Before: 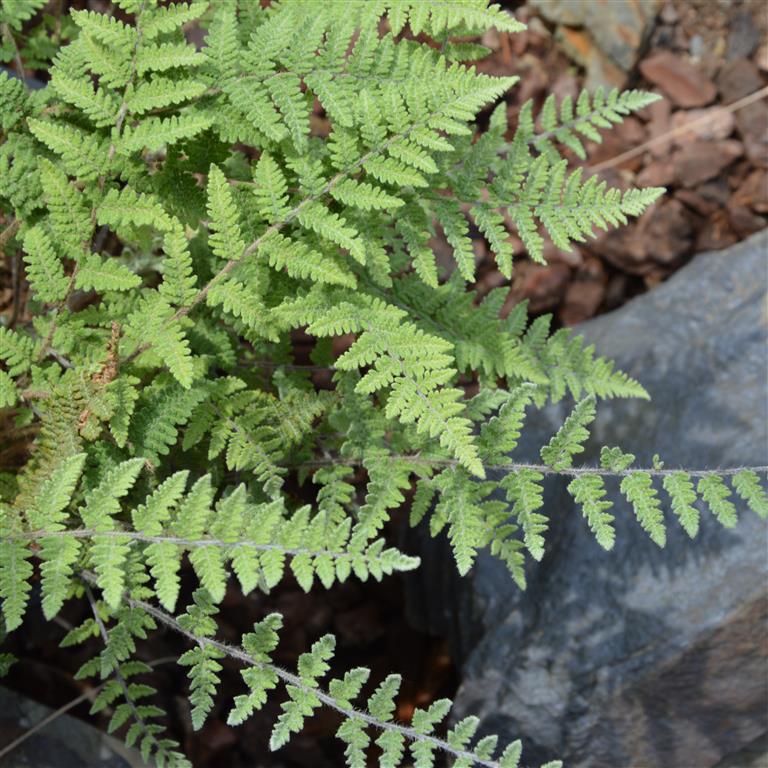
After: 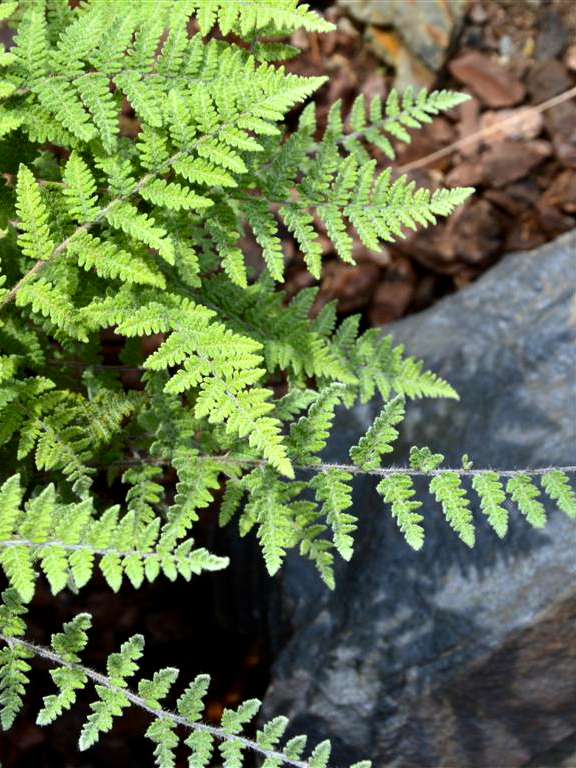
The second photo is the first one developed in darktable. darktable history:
crop and rotate: left 24.93%
contrast brightness saturation: contrast 0.137
color balance rgb: global offset › luminance -0.386%, perceptual saturation grading › global saturation 14.752%, perceptual brilliance grading › global brilliance 15.199%, perceptual brilliance grading › shadows -35.366%, global vibrance 20%
